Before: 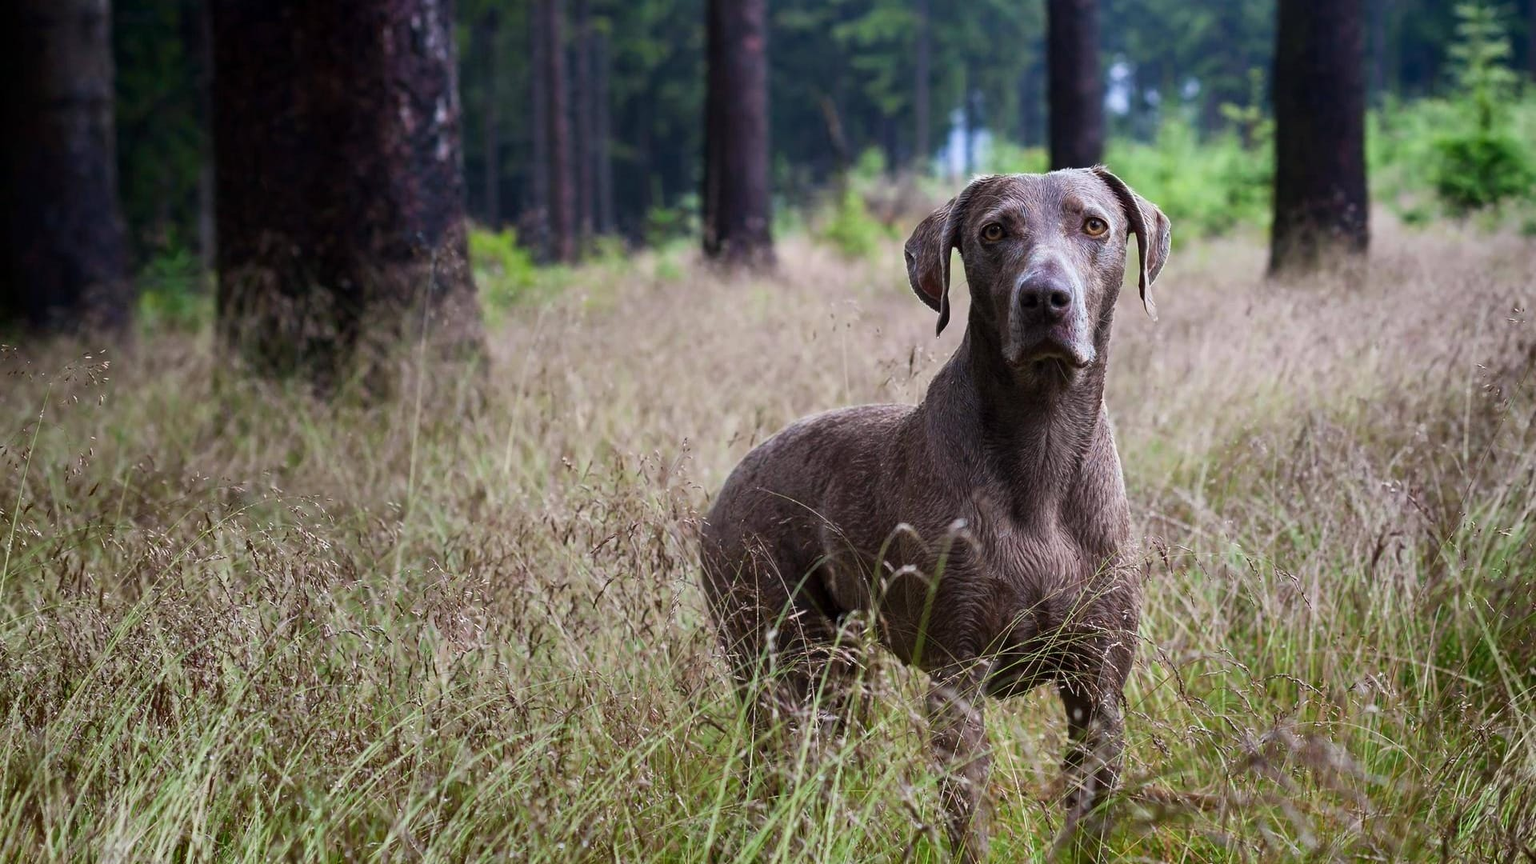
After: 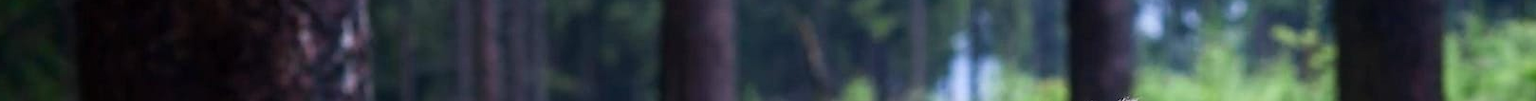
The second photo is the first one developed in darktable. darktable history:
local contrast: detail 110%
crop and rotate: left 9.644%, top 9.491%, right 6.021%, bottom 80.509%
